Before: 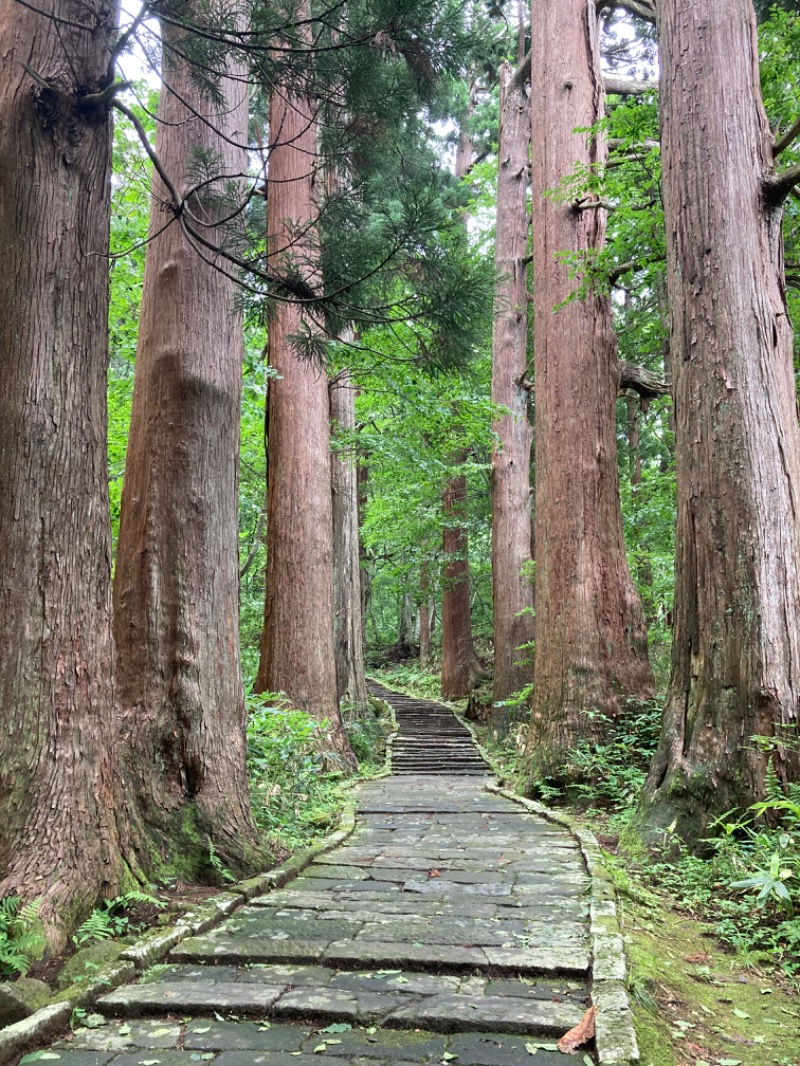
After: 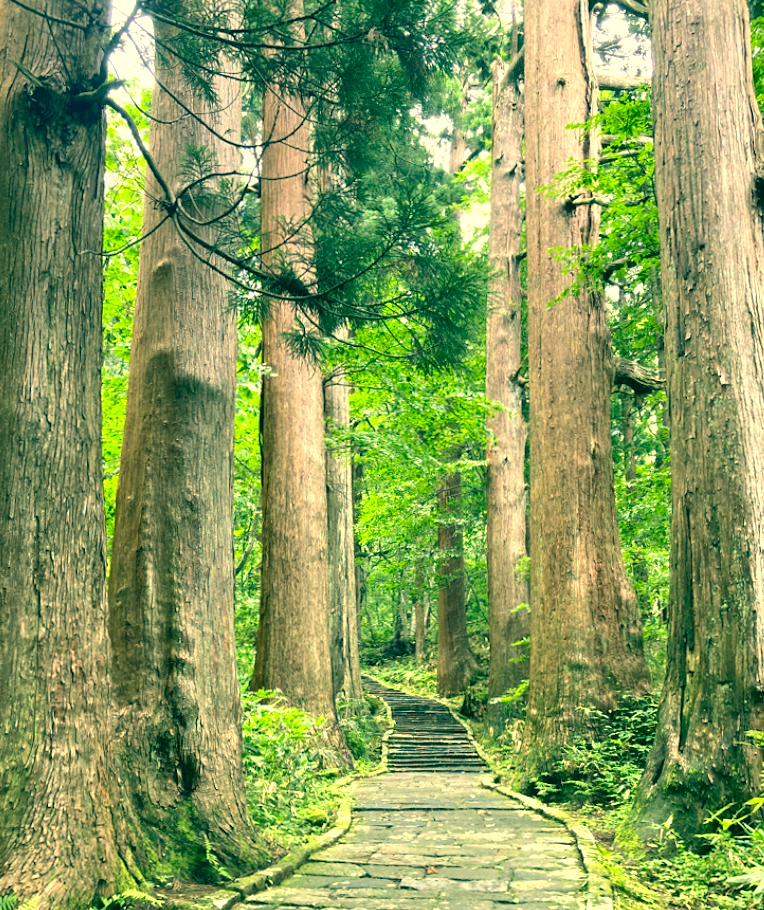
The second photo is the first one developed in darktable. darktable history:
exposure: black level correction 0, exposure 0.693 EV, compensate exposure bias true, compensate highlight preservation false
crop and rotate: angle 0.26°, left 0.415%, right 3.475%, bottom 14.075%
color correction: highlights a* 1.98, highlights b* 34.2, shadows a* -37.06, shadows b* -6.01
